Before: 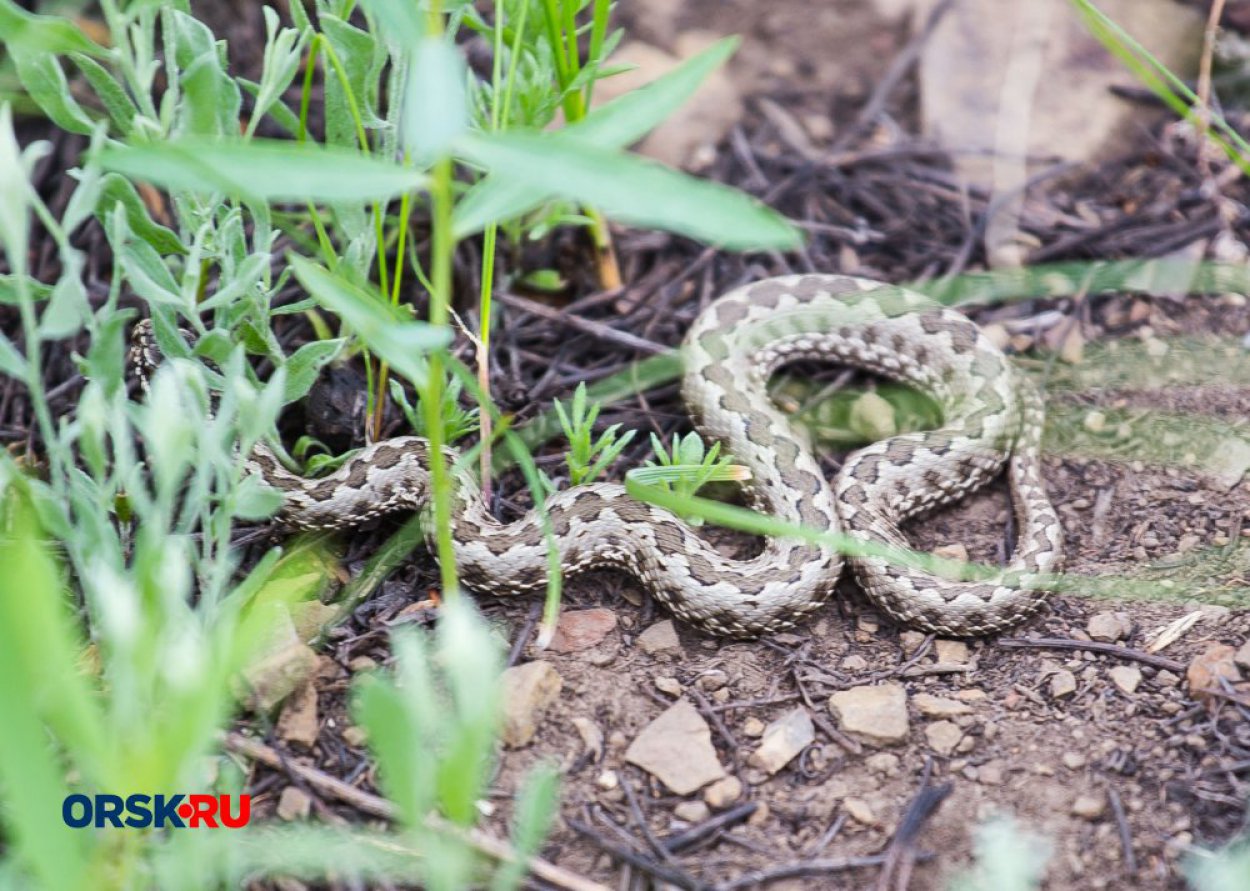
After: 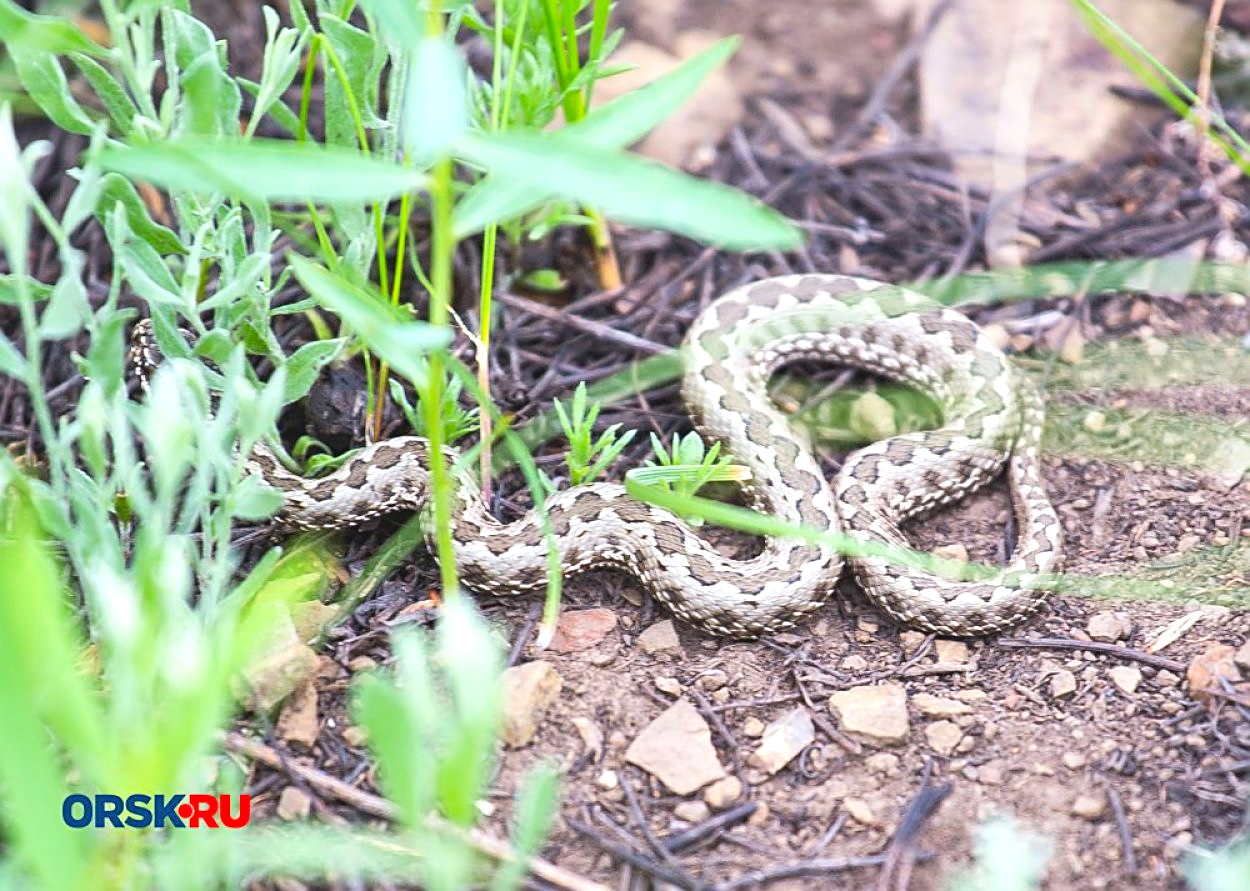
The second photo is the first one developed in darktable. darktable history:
color correction: highlights a* 0.034, highlights b* -0.285
contrast brightness saturation: contrast -0.093, brightness 0.042, saturation 0.081
exposure: exposure 0.6 EV, compensate exposure bias true, compensate highlight preservation false
sharpen: on, module defaults
